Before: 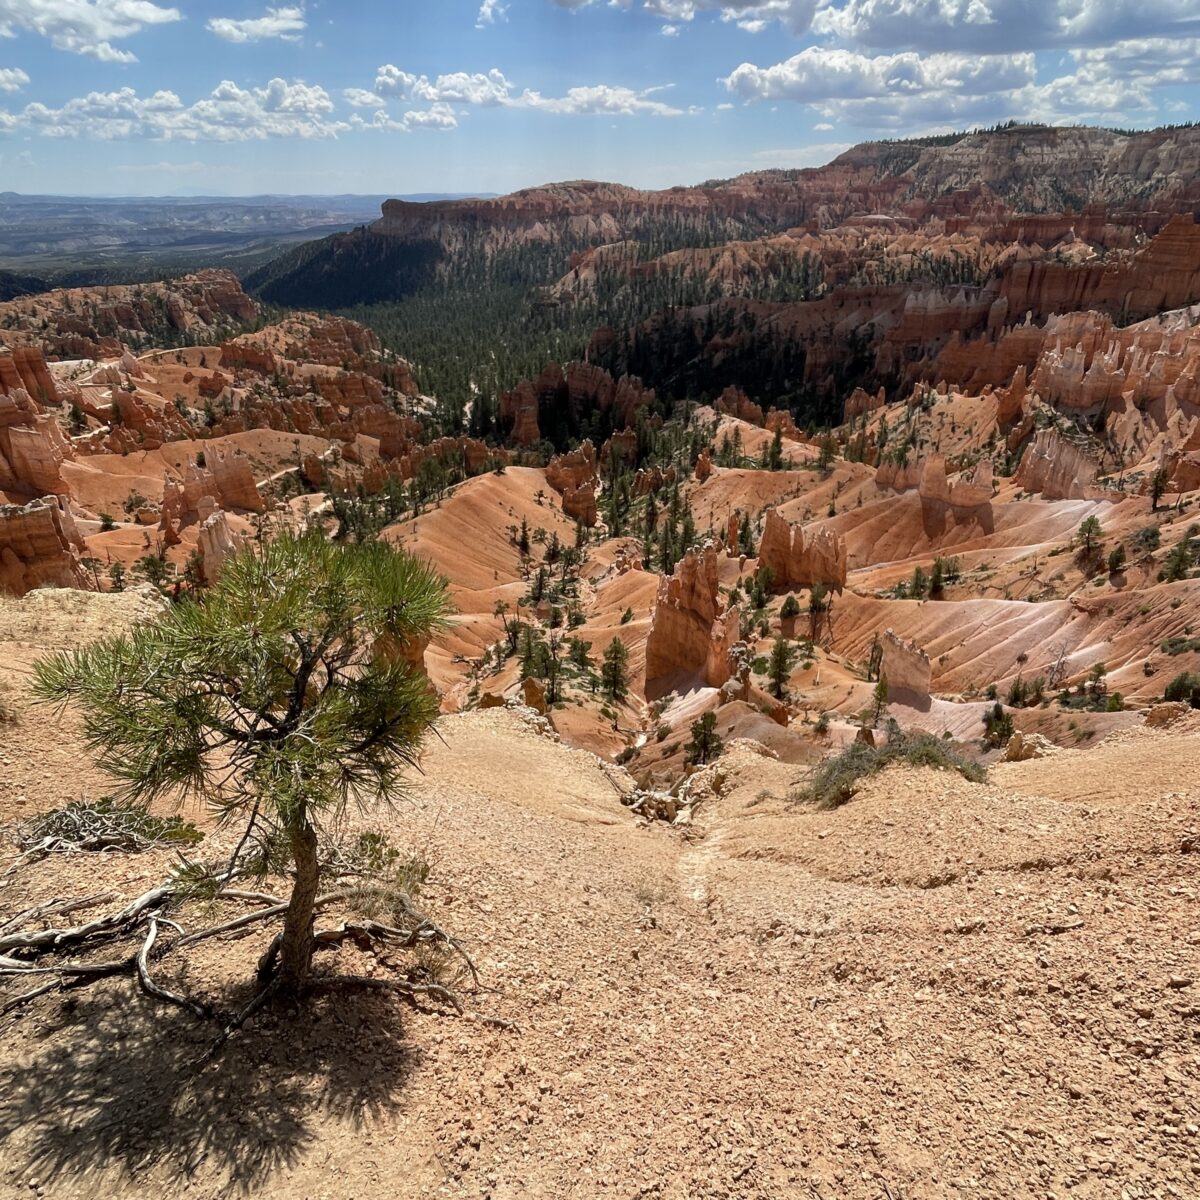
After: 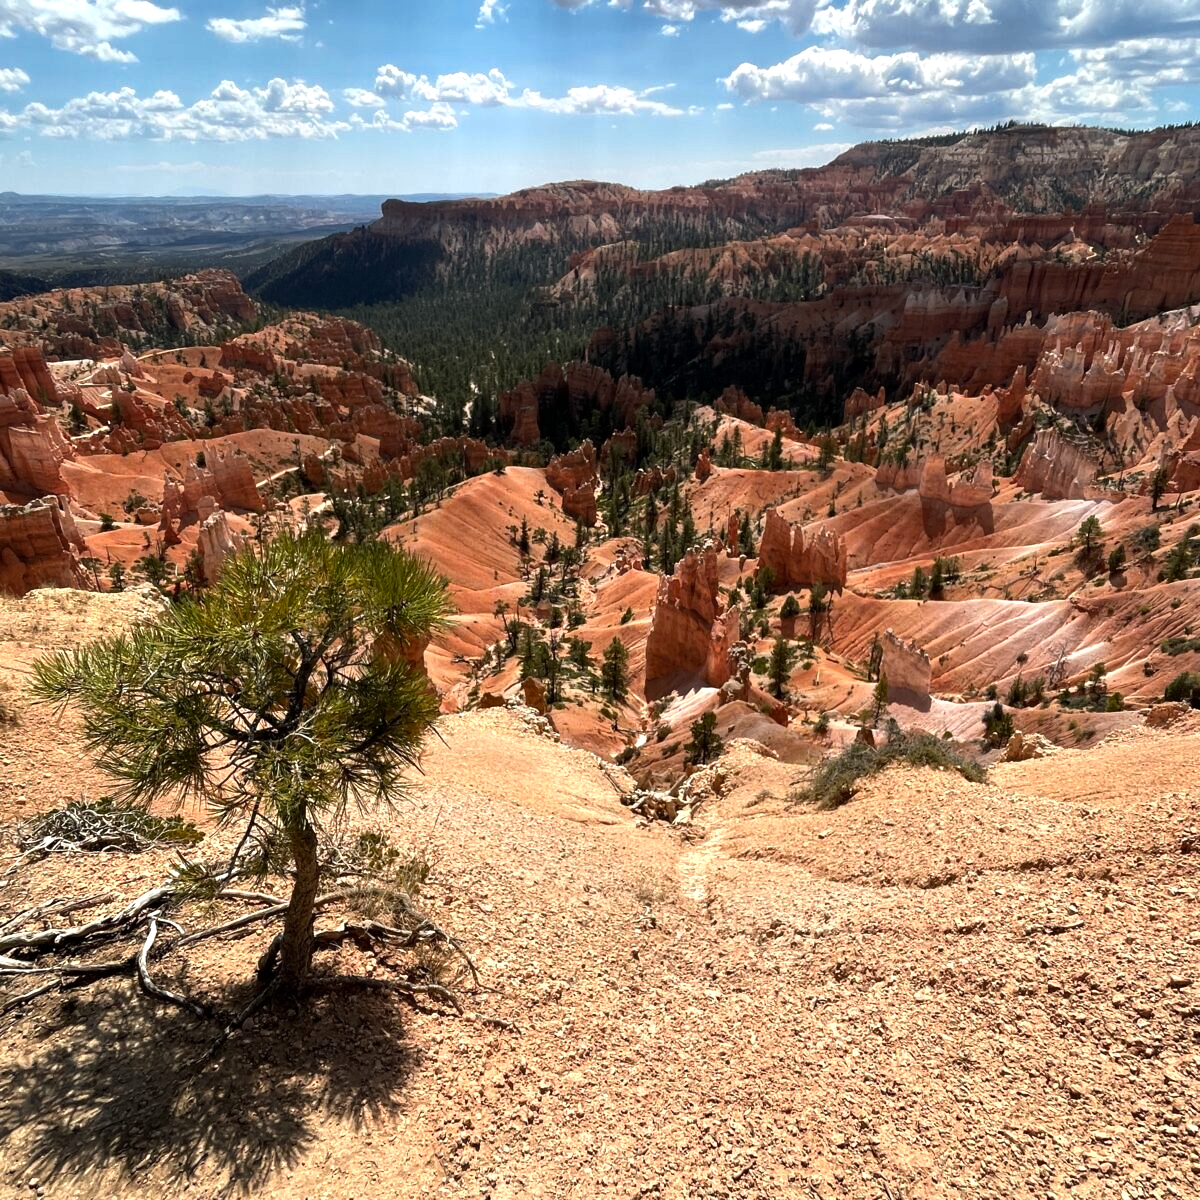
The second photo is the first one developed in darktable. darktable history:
color zones: curves: ch1 [(0.235, 0.558) (0.75, 0.5)]; ch2 [(0.25, 0.462) (0.749, 0.457)]
color balance rgb: linear chroma grading › global chroma 9.914%, perceptual saturation grading › global saturation 3.078%, perceptual brilliance grading › global brilliance 15.428%, perceptual brilliance grading › shadows -35.504%
